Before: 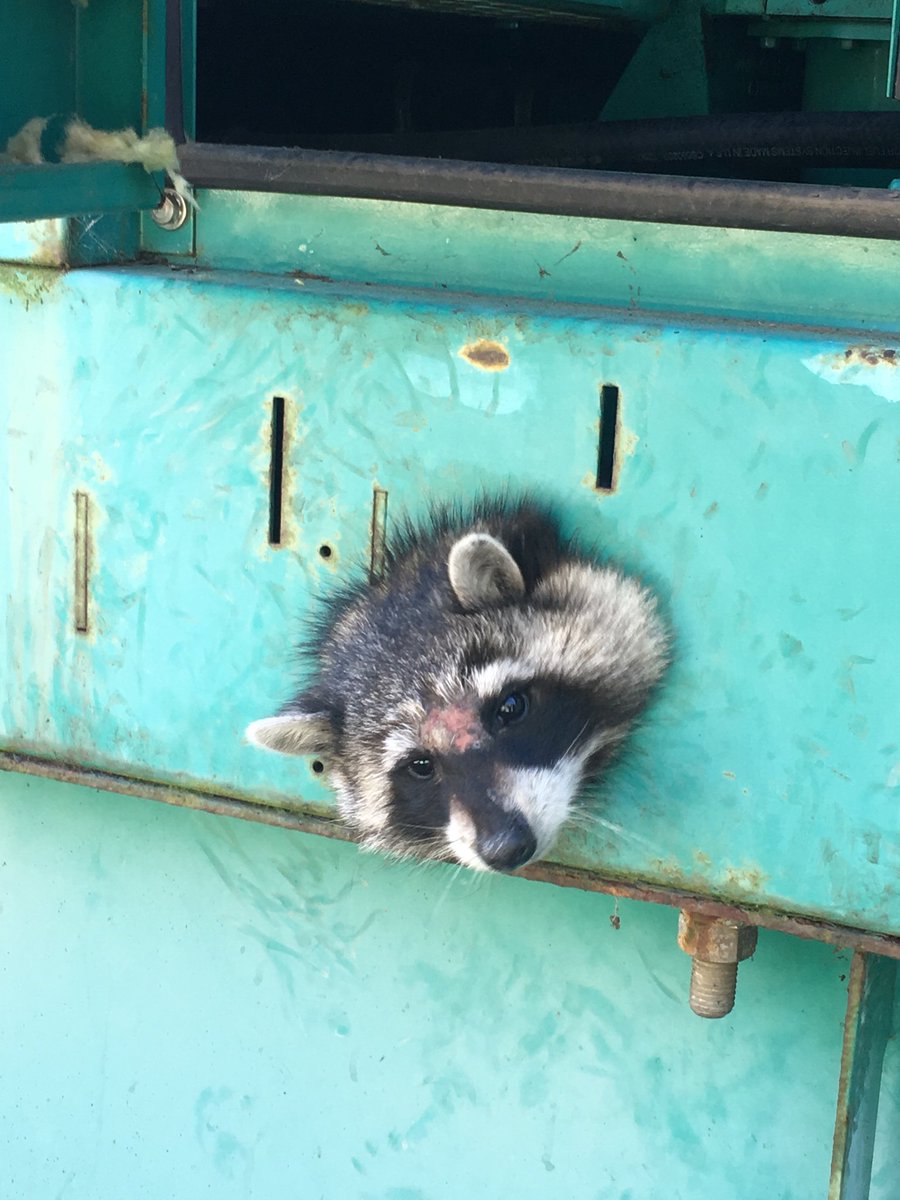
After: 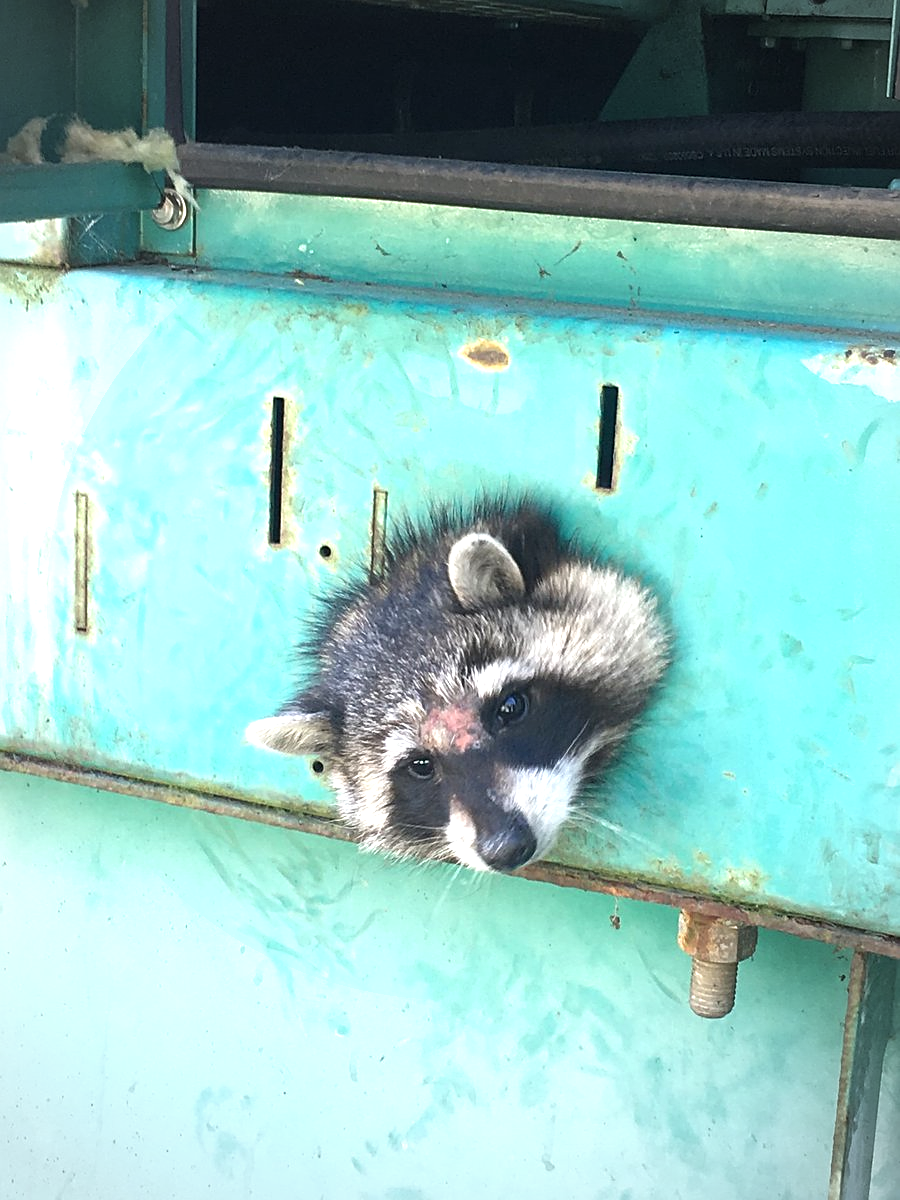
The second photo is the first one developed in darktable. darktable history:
sharpen: on, module defaults
exposure: black level correction 0, exposure 0.498 EV, compensate highlight preservation false
vignetting: fall-off start 67.24%, brightness -0.27, width/height ratio 1.01, unbound false
